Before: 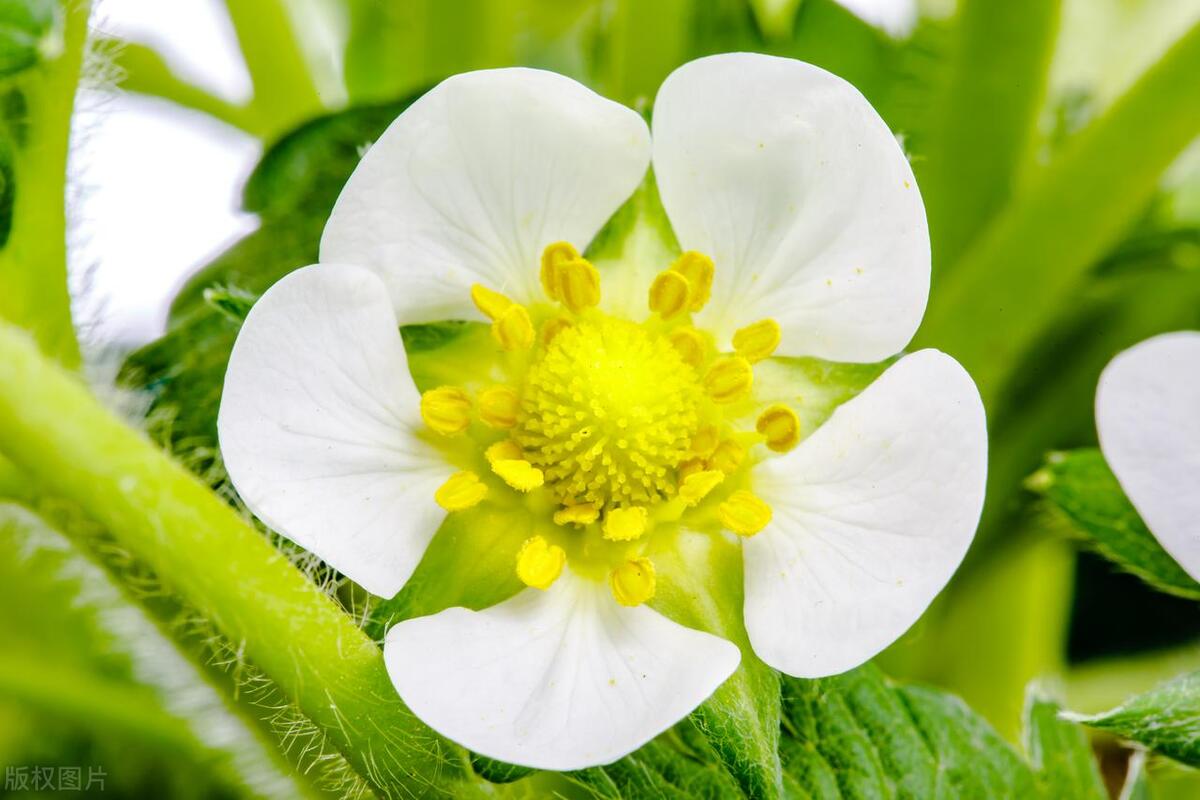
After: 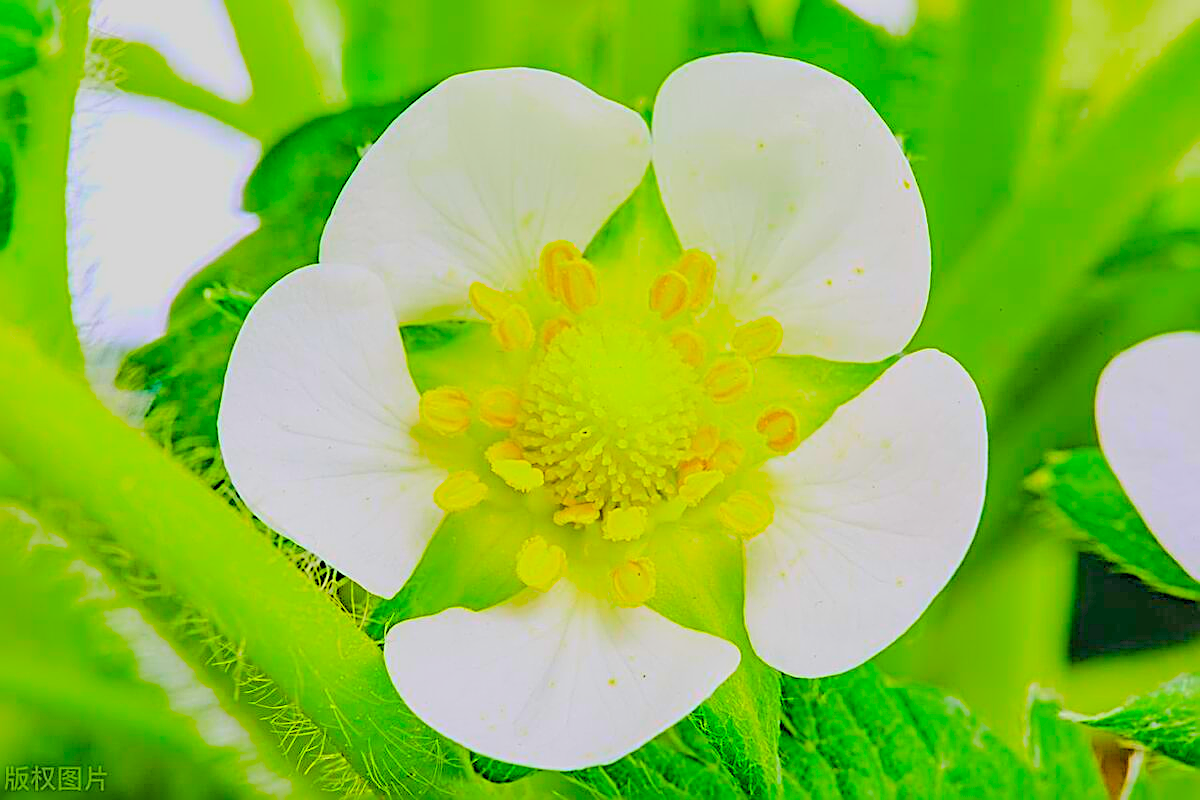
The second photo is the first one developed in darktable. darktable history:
exposure: black level correction 0, exposure 2.327 EV, compensate exposure bias true, compensate highlight preservation false
sharpen: amount 2
global tonemap: drago (0.7, 100)
color balance rgb: perceptual saturation grading › global saturation 25%, perceptual brilliance grading › mid-tones 10%, perceptual brilliance grading › shadows 15%, global vibrance 20%
